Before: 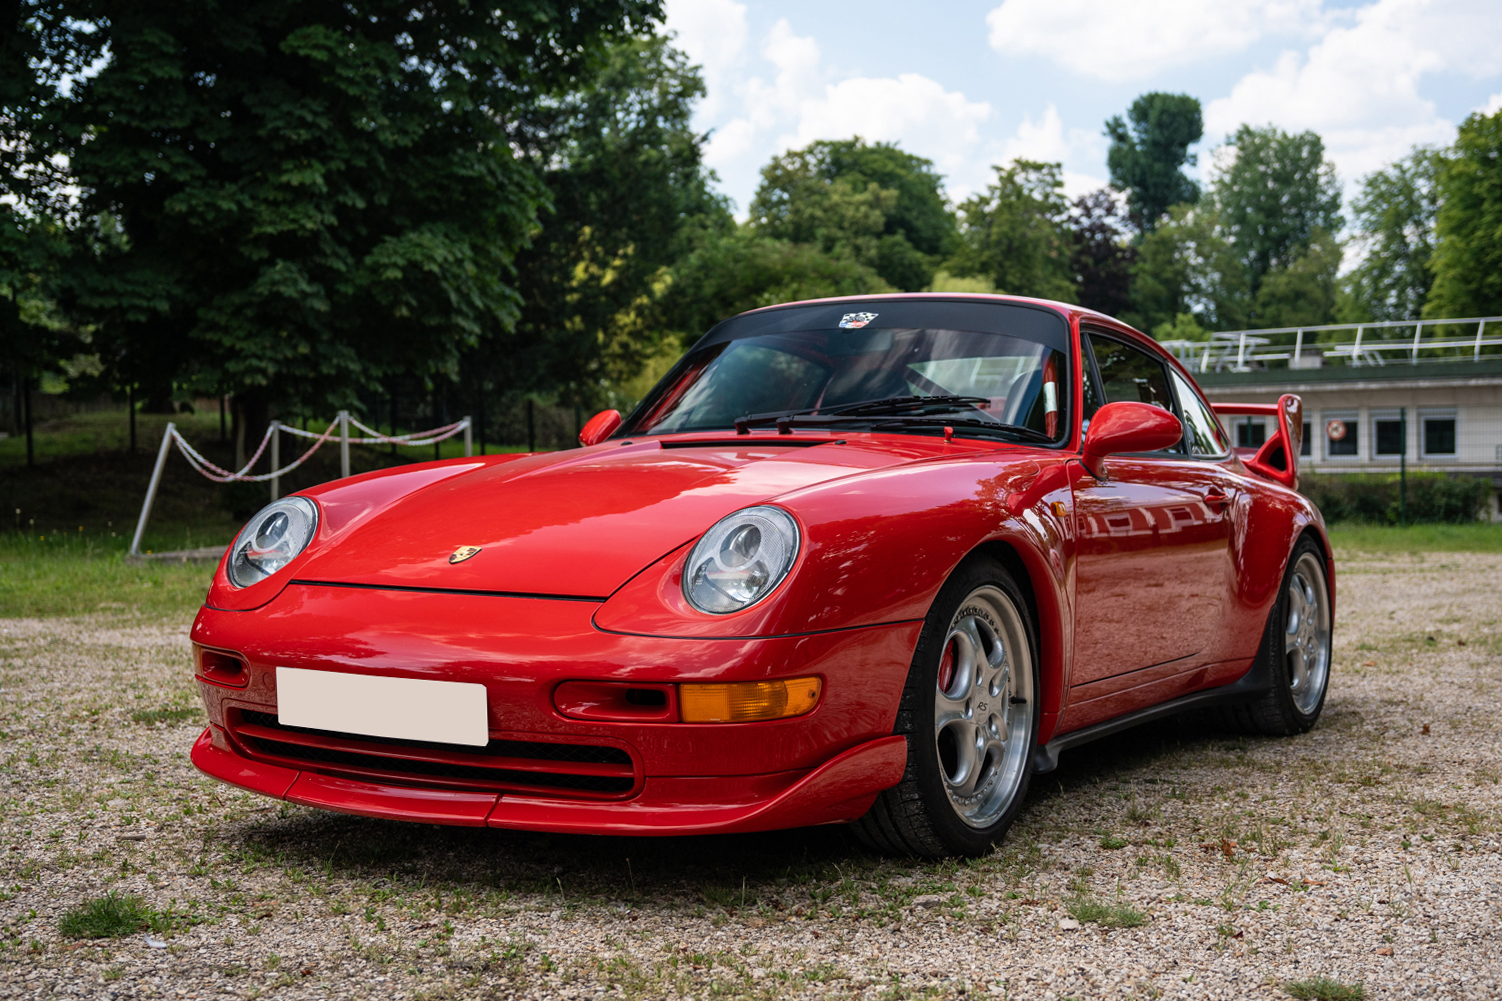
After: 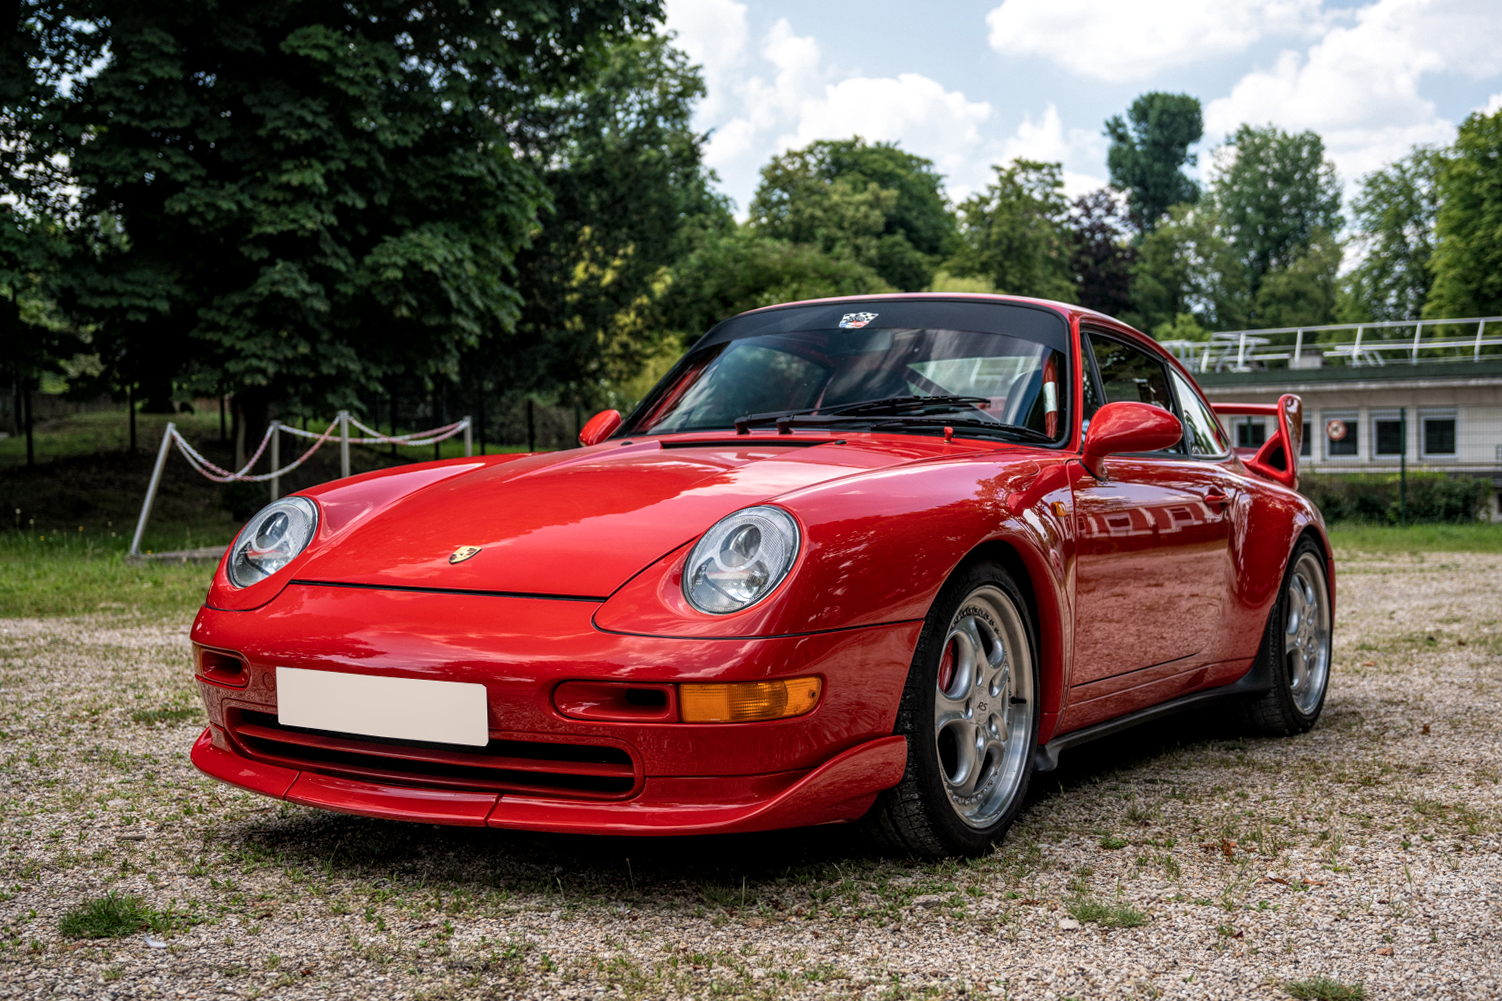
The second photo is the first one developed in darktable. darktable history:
local contrast: highlights 92%, shadows 85%, detail 160%, midtone range 0.2
